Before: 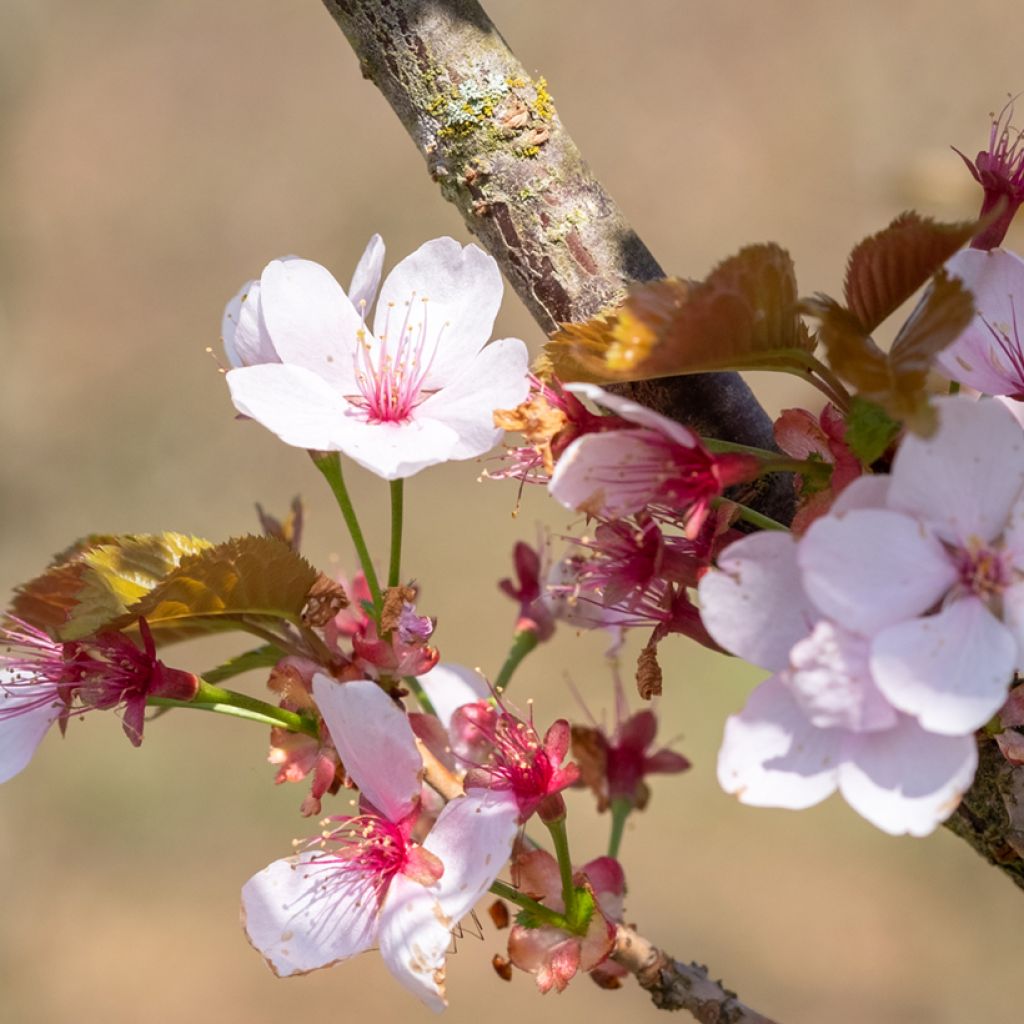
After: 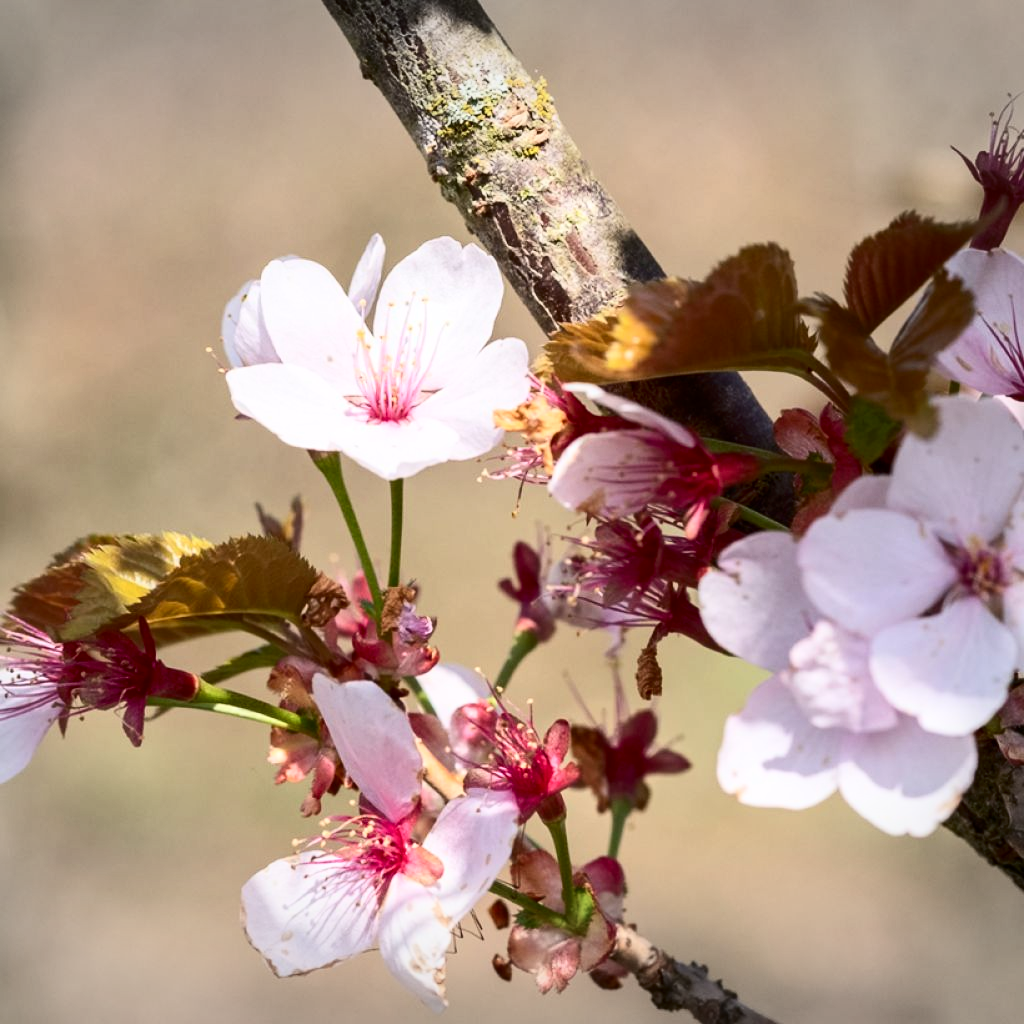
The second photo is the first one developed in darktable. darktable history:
contrast brightness saturation: contrast 0.285
vignetting: fall-off start 100.62%, brightness -0.211, width/height ratio 1.304
